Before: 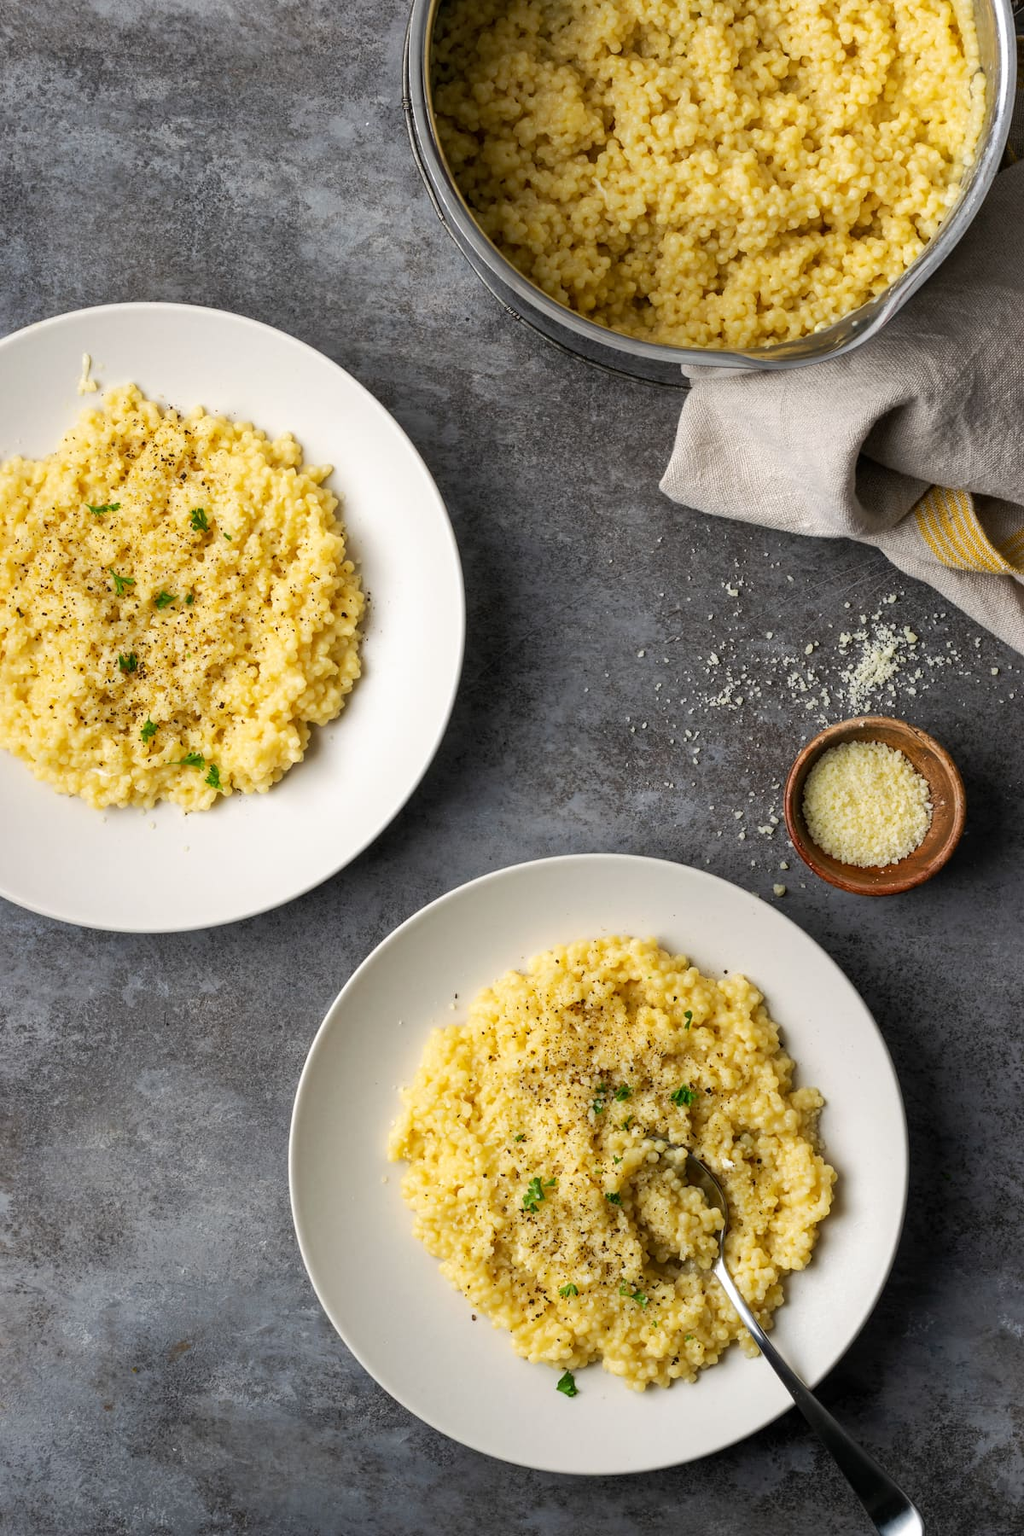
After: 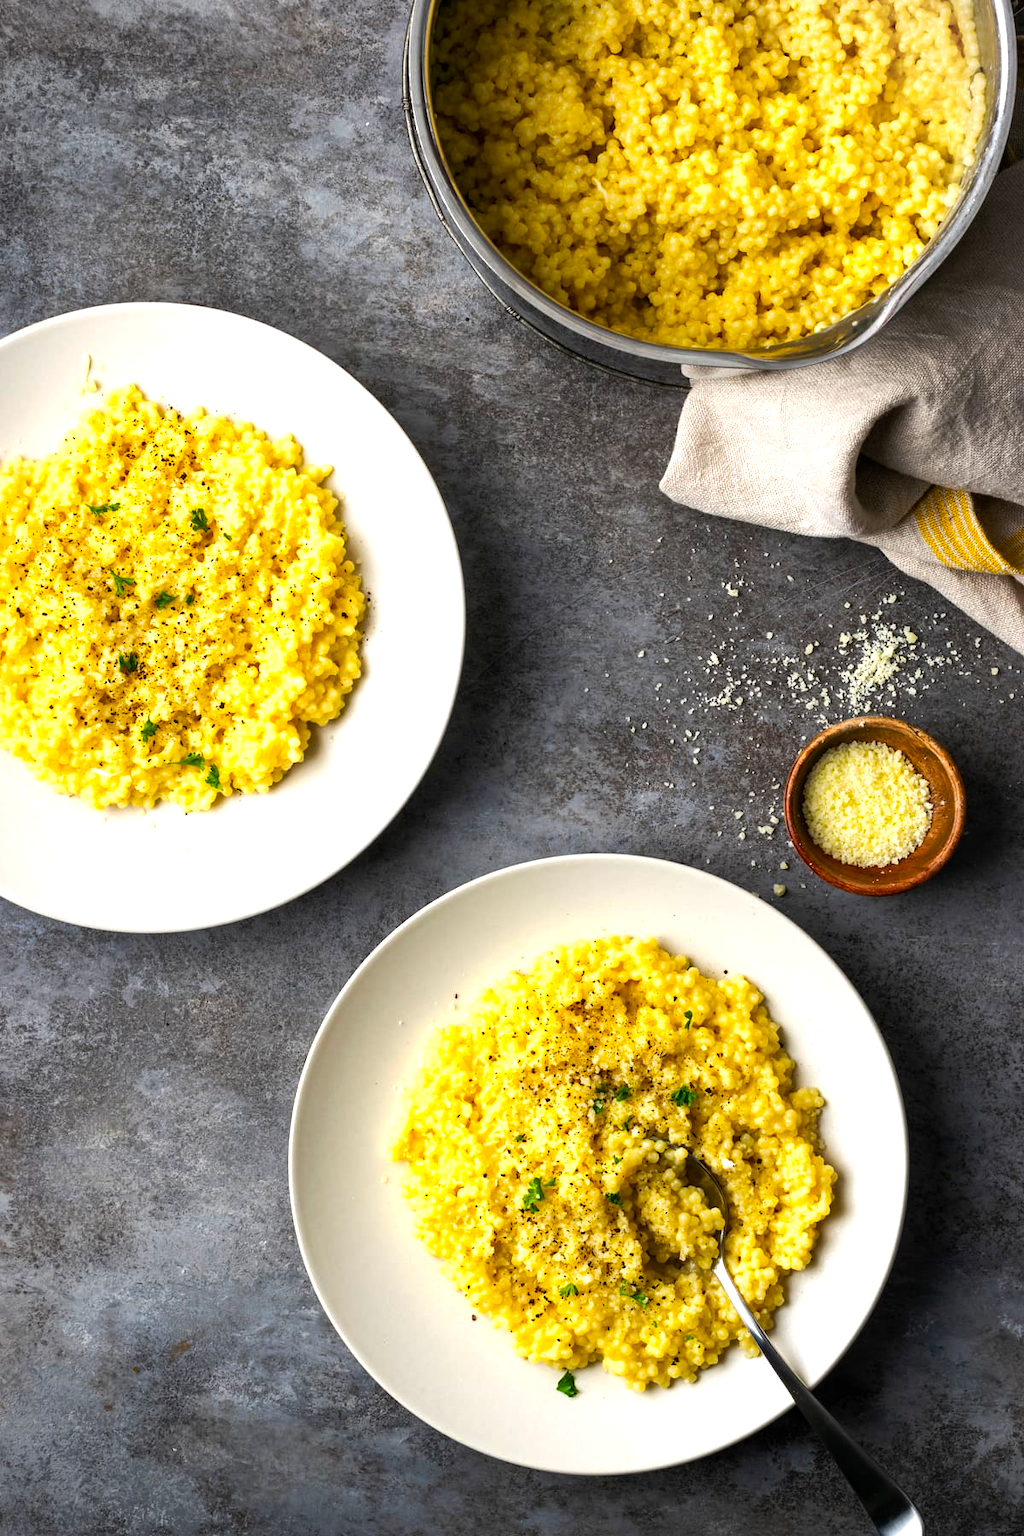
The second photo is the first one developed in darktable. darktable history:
contrast brightness saturation: saturation 0.132
color balance rgb: perceptual saturation grading › global saturation 18.616%, perceptual brilliance grading › global brilliance -5.076%, perceptual brilliance grading › highlights 24.46%, perceptual brilliance grading › mid-tones 7.243%, perceptual brilliance grading › shadows -5.062%, global vibrance 15.183%
vignetting: fall-off start 99.44%, fall-off radius 65.12%, brightness -0.575, automatic ratio true
